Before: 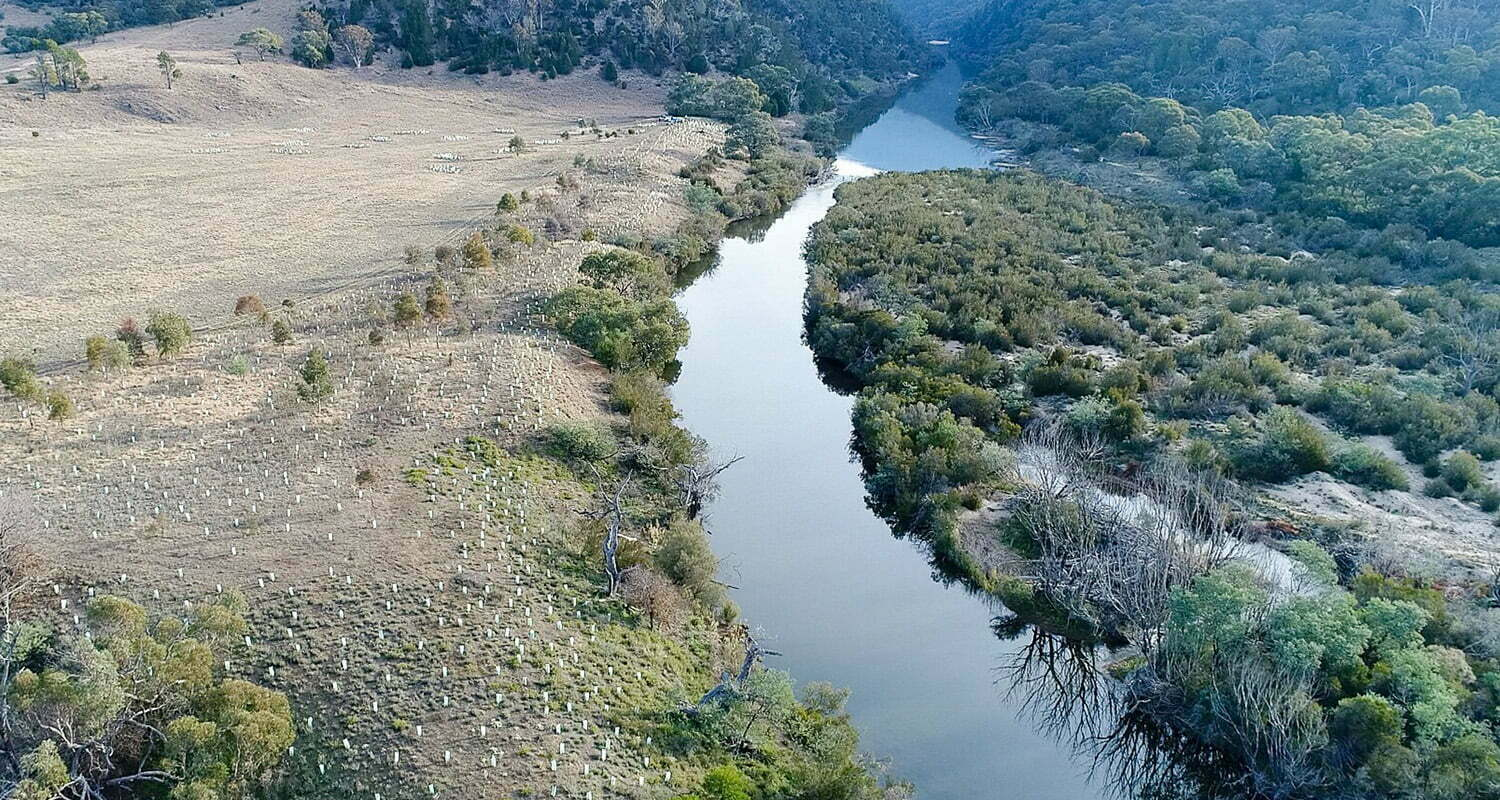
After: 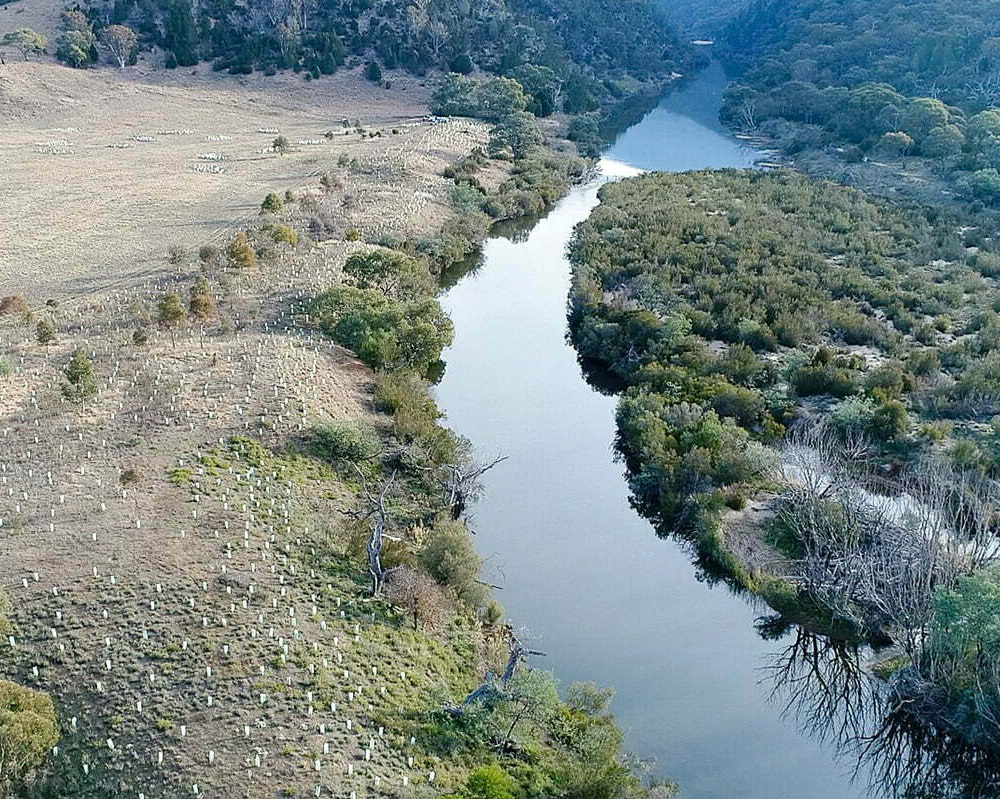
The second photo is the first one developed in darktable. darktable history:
tone equalizer: on, module defaults
crop and rotate: left 15.754%, right 17.579%
